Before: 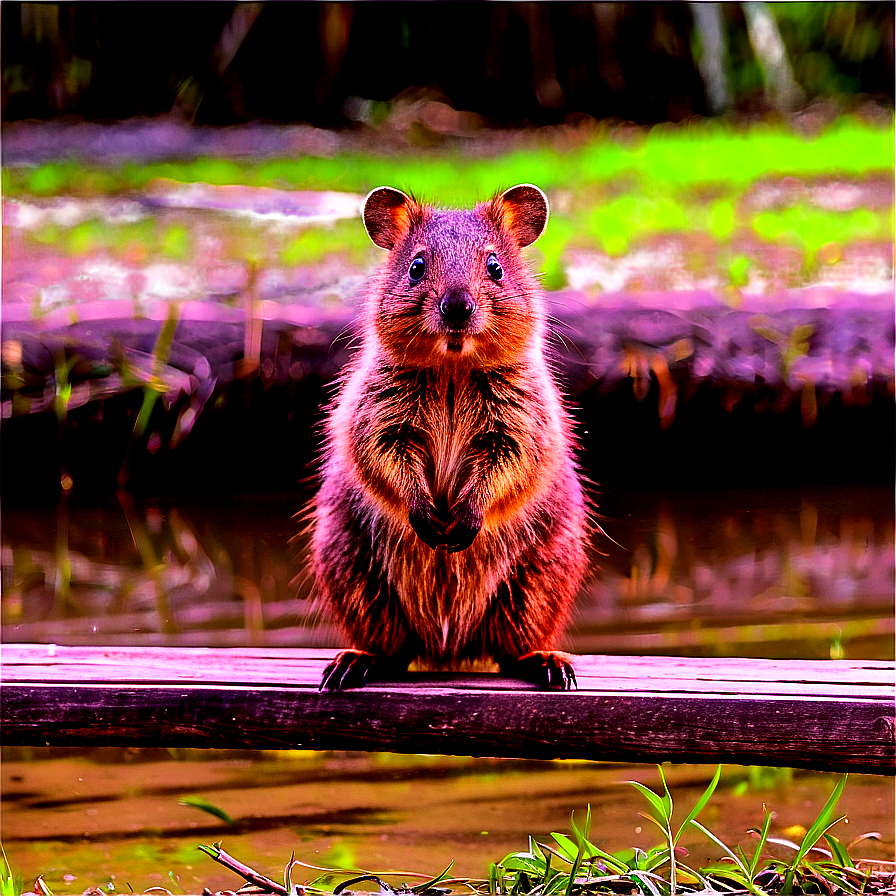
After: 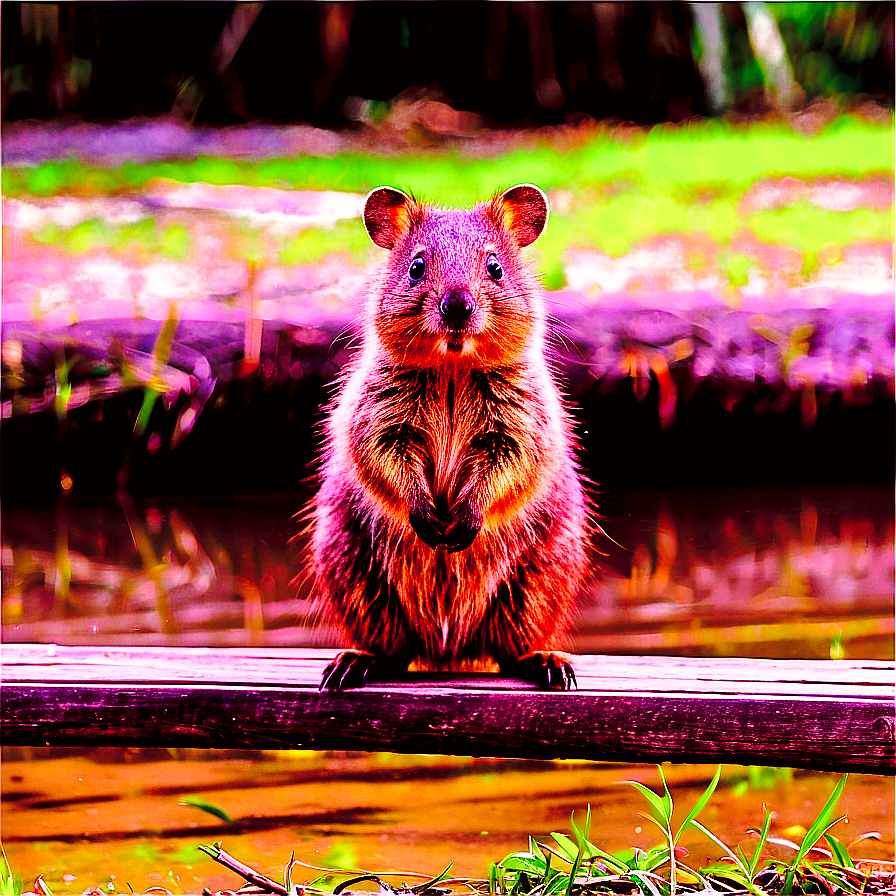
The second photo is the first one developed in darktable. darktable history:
tone curve: curves: ch0 [(0, 0) (0.045, 0.074) (0.883, 0.858) (1, 1)]; ch1 [(0, 0) (0.149, 0.074) (0.379, 0.327) (0.427, 0.401) (0.489, 0.479) (0.505, 0.515) (0.537, 0.573) (0.563, 0.599) (1, 1)]; ch2 [(0, 0) (0.307, 0.298) (0.388, 0.375) (0.443, 0.456) (0.485, 0.492) (1, 1)], color space Lab, independent channels, preserve colors none
base curve: curves: ch0 [(0, 0) (0.036, 0.037) (0.121, 0.228) (0.46, 0.76) (0.859, 0.983) (1, 1)], preserve colors none
